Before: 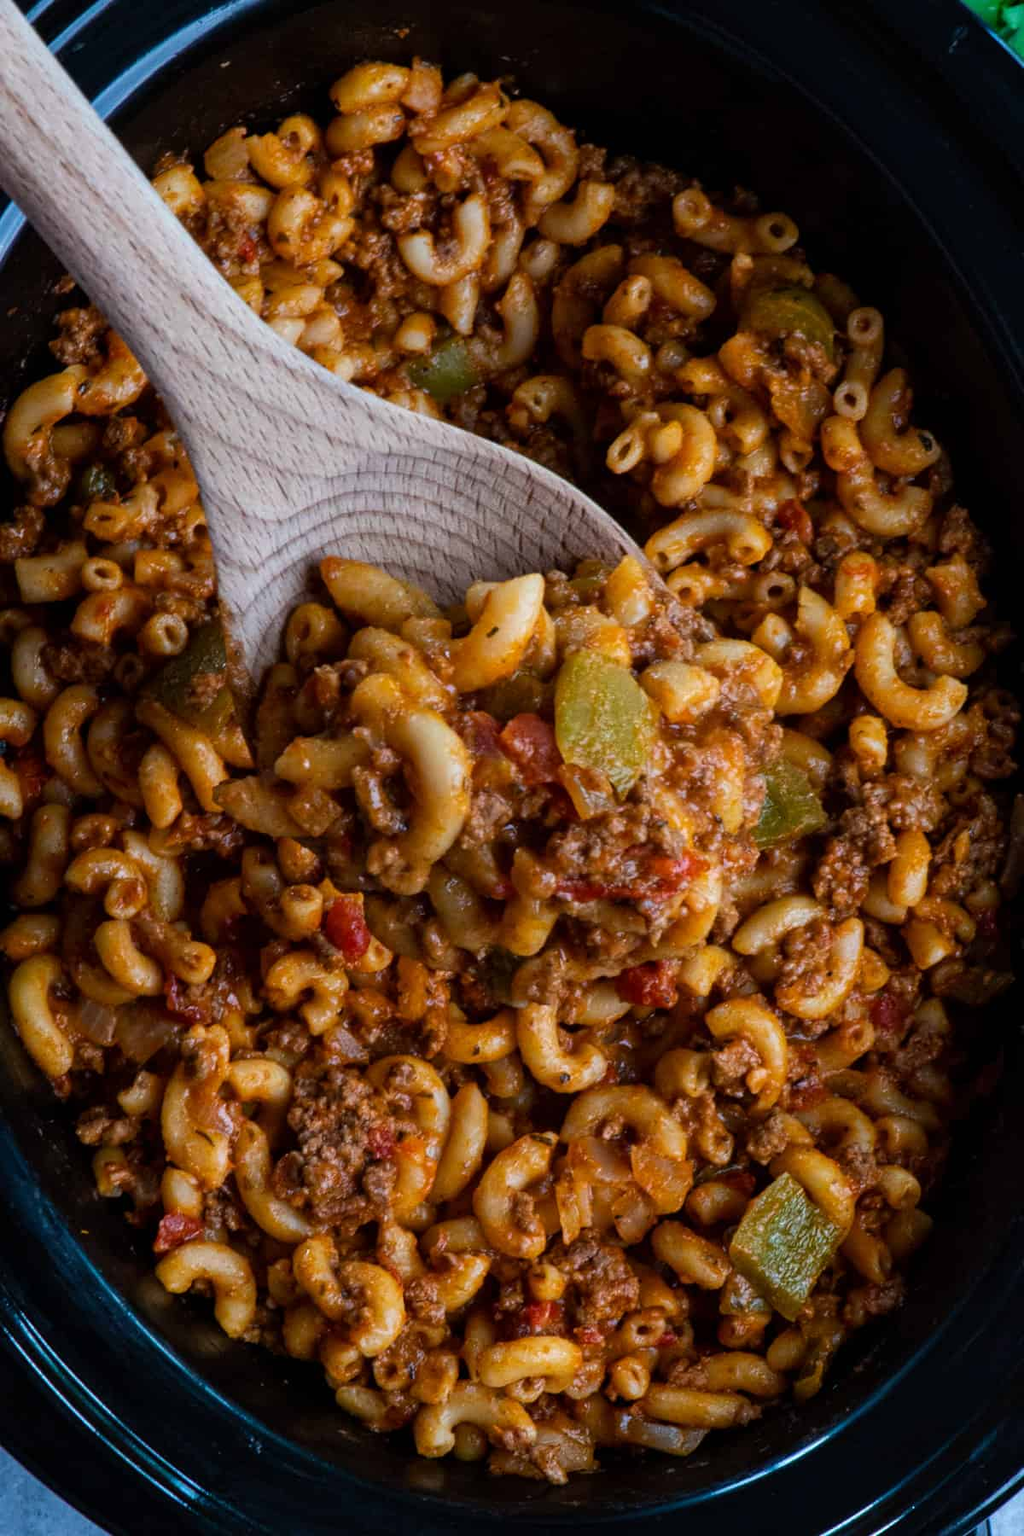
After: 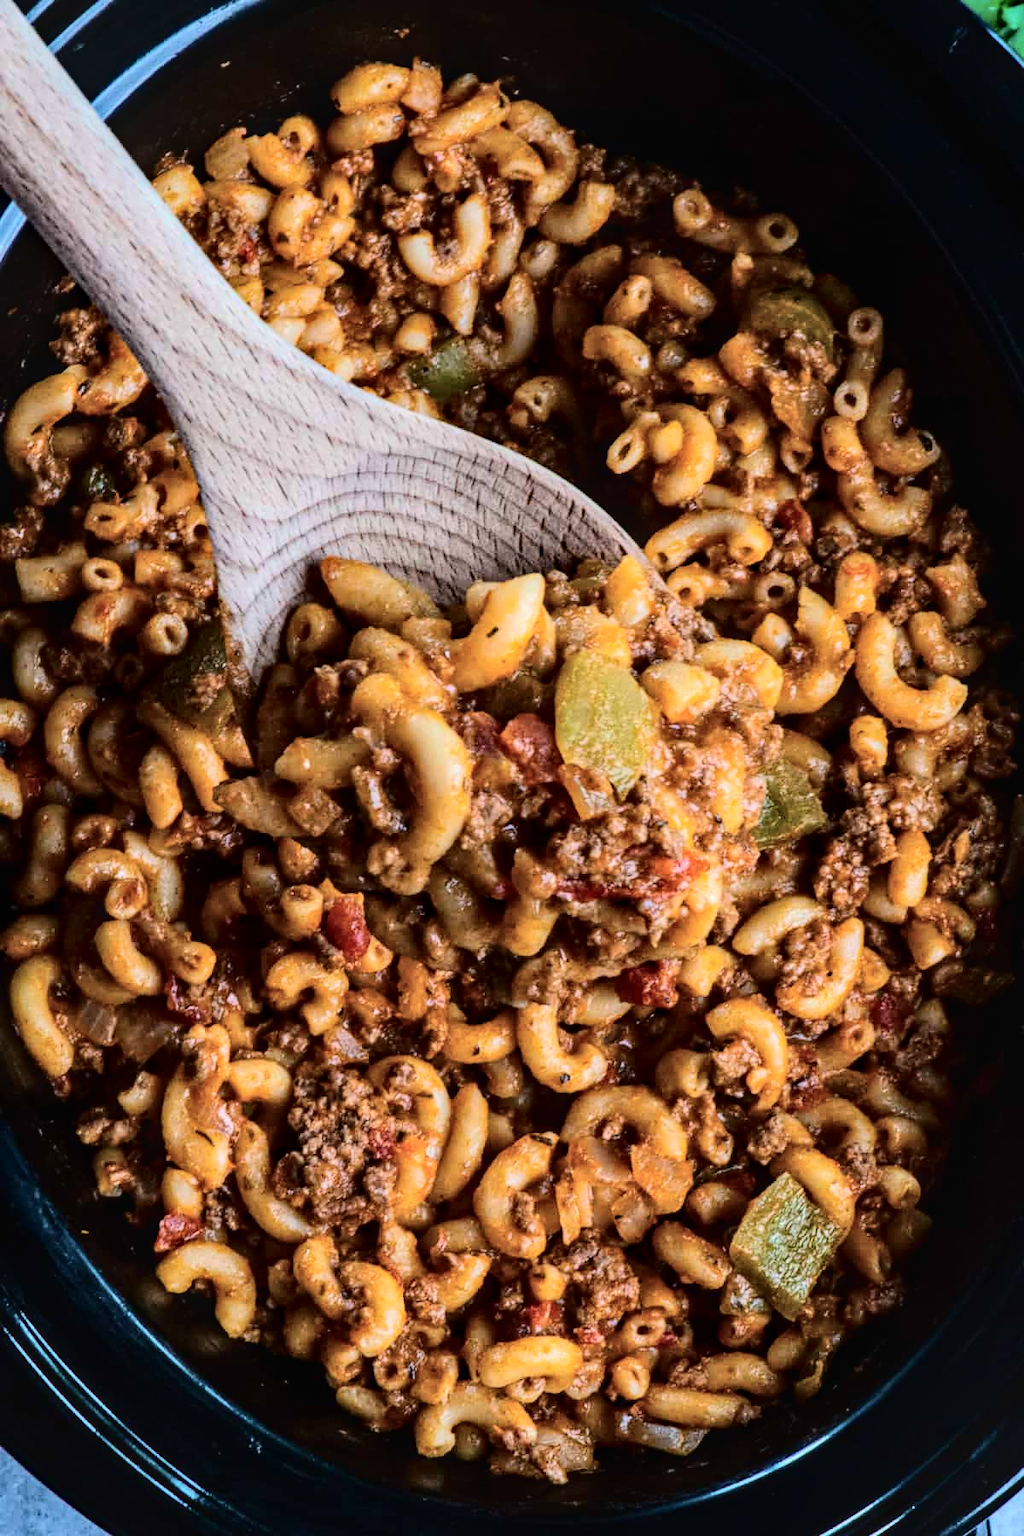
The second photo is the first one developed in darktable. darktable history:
base curve: curves: ch0 [(0, 0) (0.472, 0.455) (1, 1)], preserve colors none
exposure: black level correction -0.004, exposure 0.057 EV, compensate highlight preservation false
local contrast: on, module defaults
tone curve: curves: ch0 [(0, 0) (0.004, 0) (0.133, 0.071) (0.341, 0.453) (0.839, 0.922) (1, 1)], color space Lab, independent channels, preserve colors none
haze removal: compatibility mode true, adaptive false
